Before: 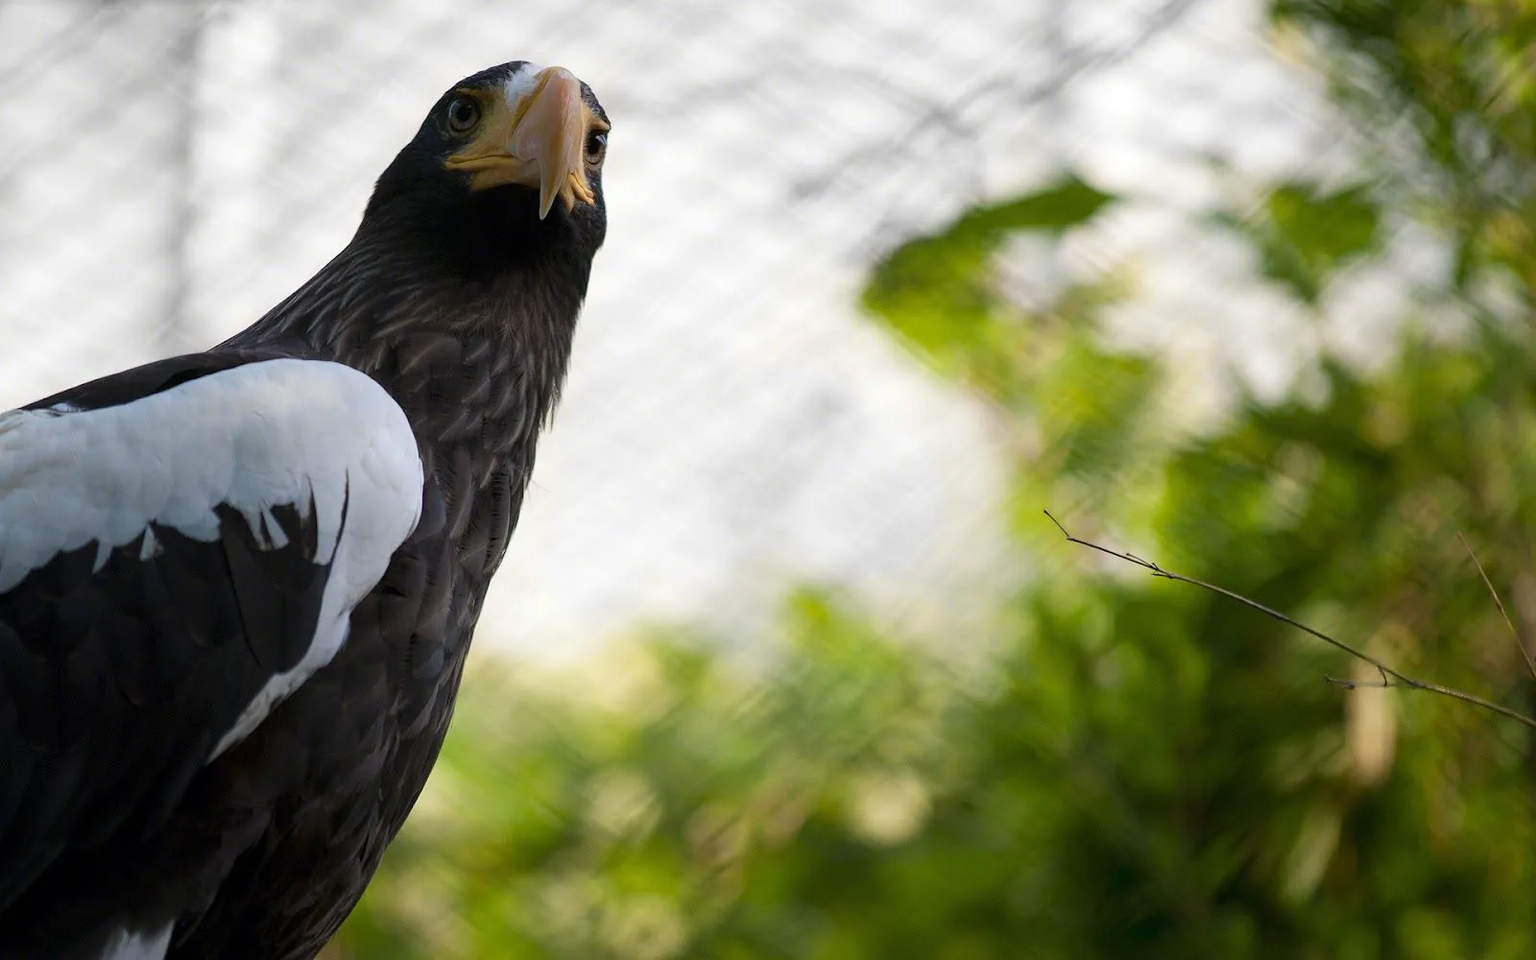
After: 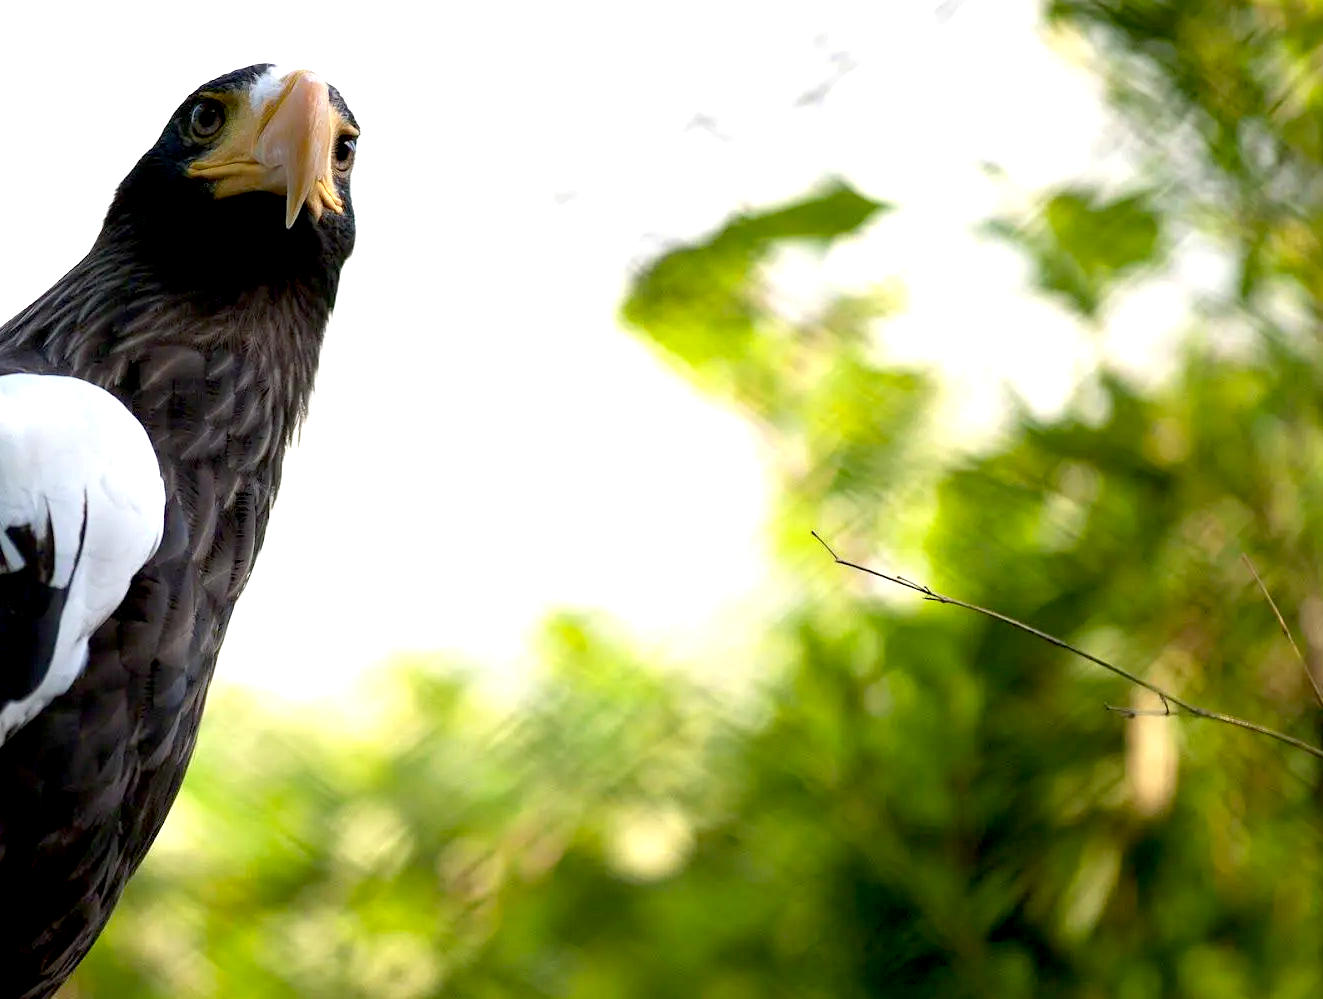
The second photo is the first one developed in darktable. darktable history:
exposure: black level correction 0.008, exposure 0.985 EV, compensate highlight preservation false
crop: left 17.268%, bottom 0.02%
